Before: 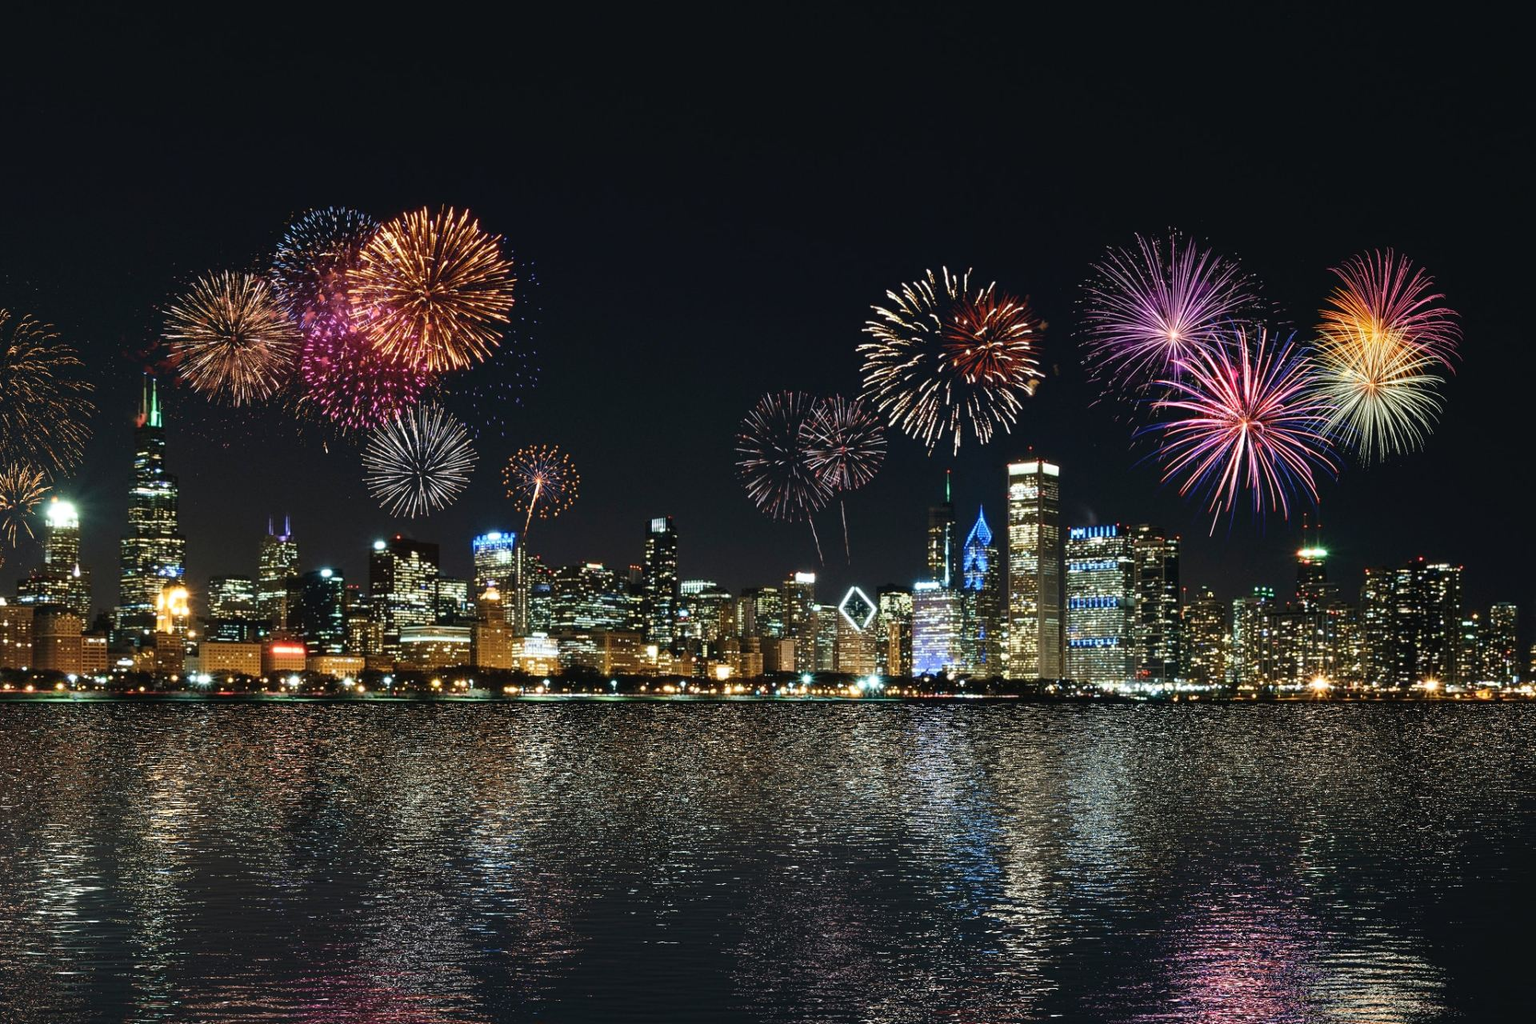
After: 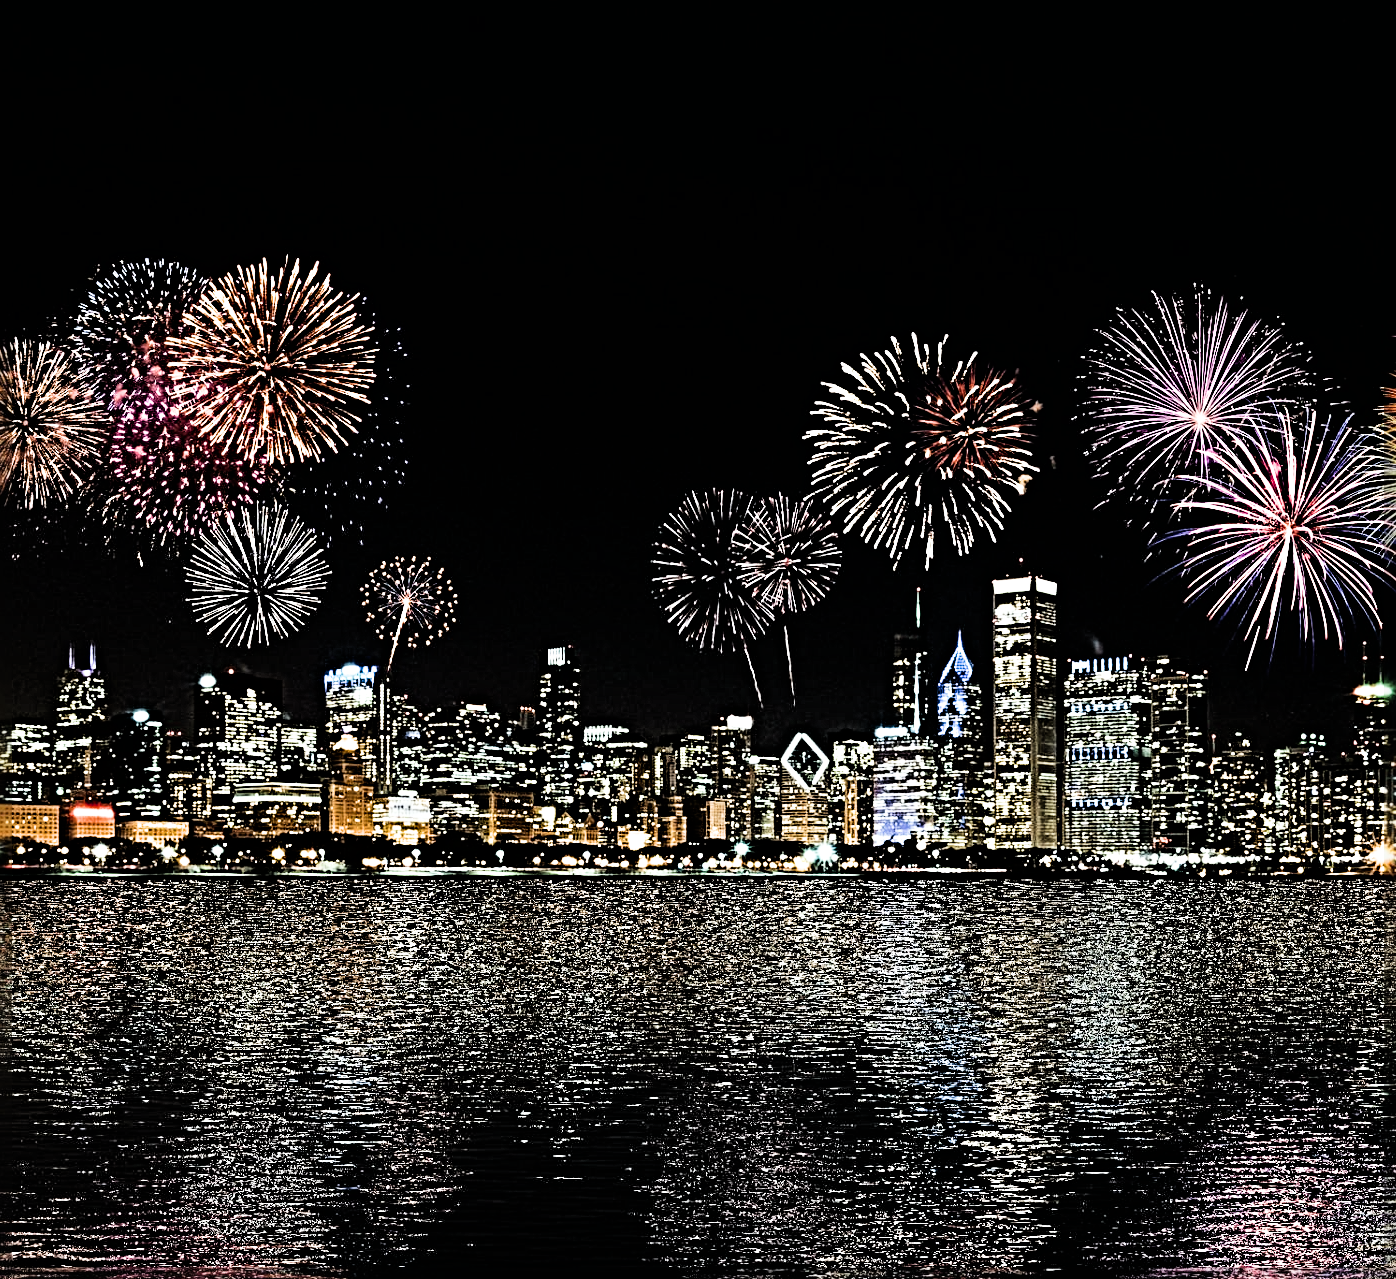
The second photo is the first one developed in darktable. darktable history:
color balance rgb: power › chroma 0.668%, power › hue 60°, perceptual saturation grading › global saturation 0.326%, perceptual brilliance grading › highlights 9.893%, perceptual brilliance grading › mid-tones 5.551%
filmic rgb: black relative exposure -5.07 EV, white relative exposure 3.97 EV, hardness 2.9, contrast 1.383, highlights saturation mix -31.1%
crop: left 13.916%, right 13.333%
exposure: exposure 0.298 EV, compensate highlight preservation false
sharpen: radius 6.256, amount 1.796, threshold 0.015
